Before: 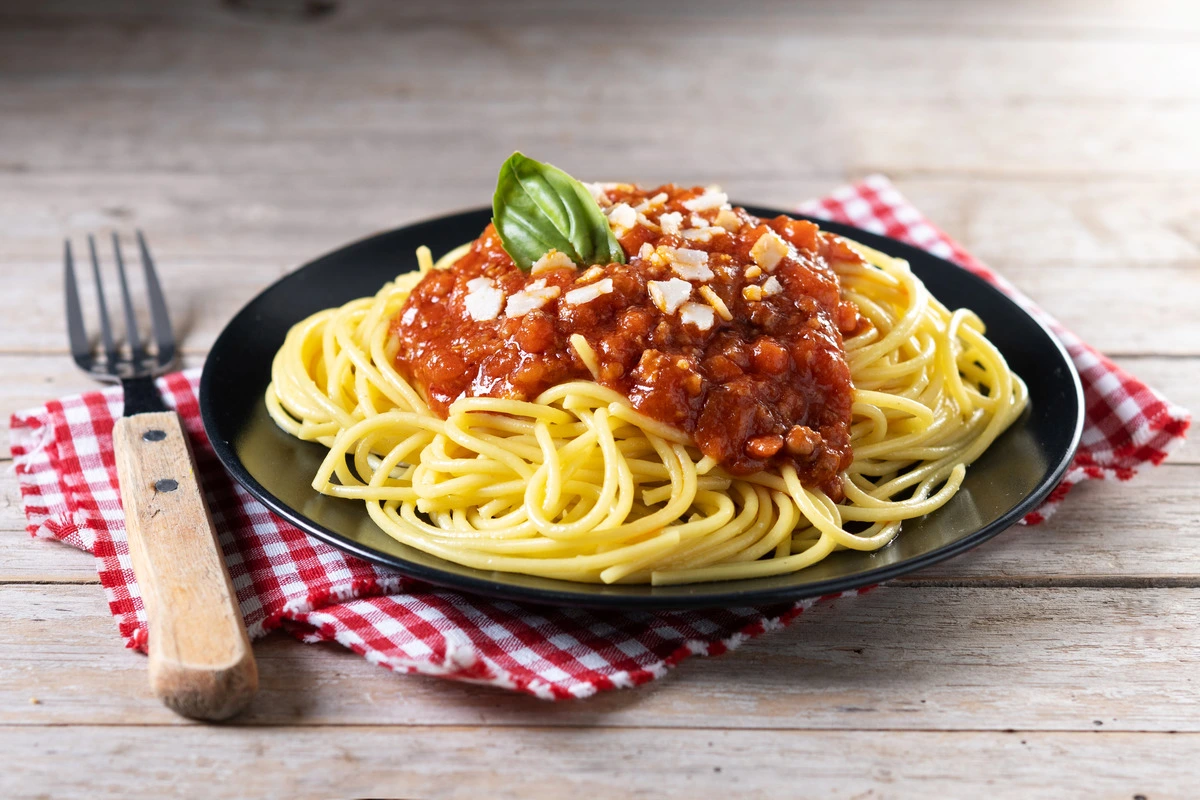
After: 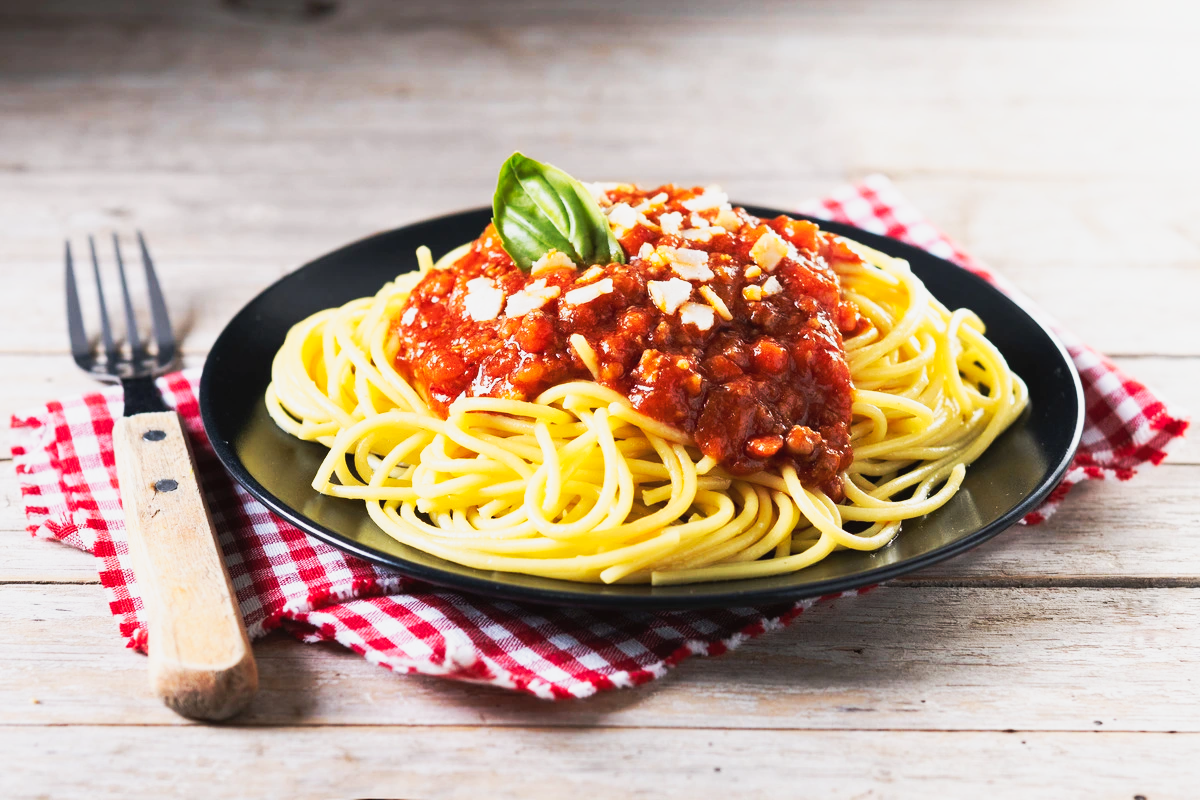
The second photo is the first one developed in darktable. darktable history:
tone curve: curves: ch0 [(0, 0.026) (0.172, 0.194) (0.398, 0.437) (0.469, 0.544) (0.612, 0.741) (0.845, 0.926) (1, 0.968)]; ch1 [(0, 0) (0.437, 0.453) (0.472, 0.467) (0.502, 0.502) (0.531, 0.546) (0.574, 0.583) (0.617, 0.64) (0.699, 0.749) (0.859, 0.919) (1, 1)]; ch2 [(0, 0) (0.33, 0.301) (0.421, 0.443) (0.476, 0.502) (0.511, 0.504) (0.553, 0.553) (0.595, 0.586) (0.664, 0.664) (1, 1)], preserve colors none
